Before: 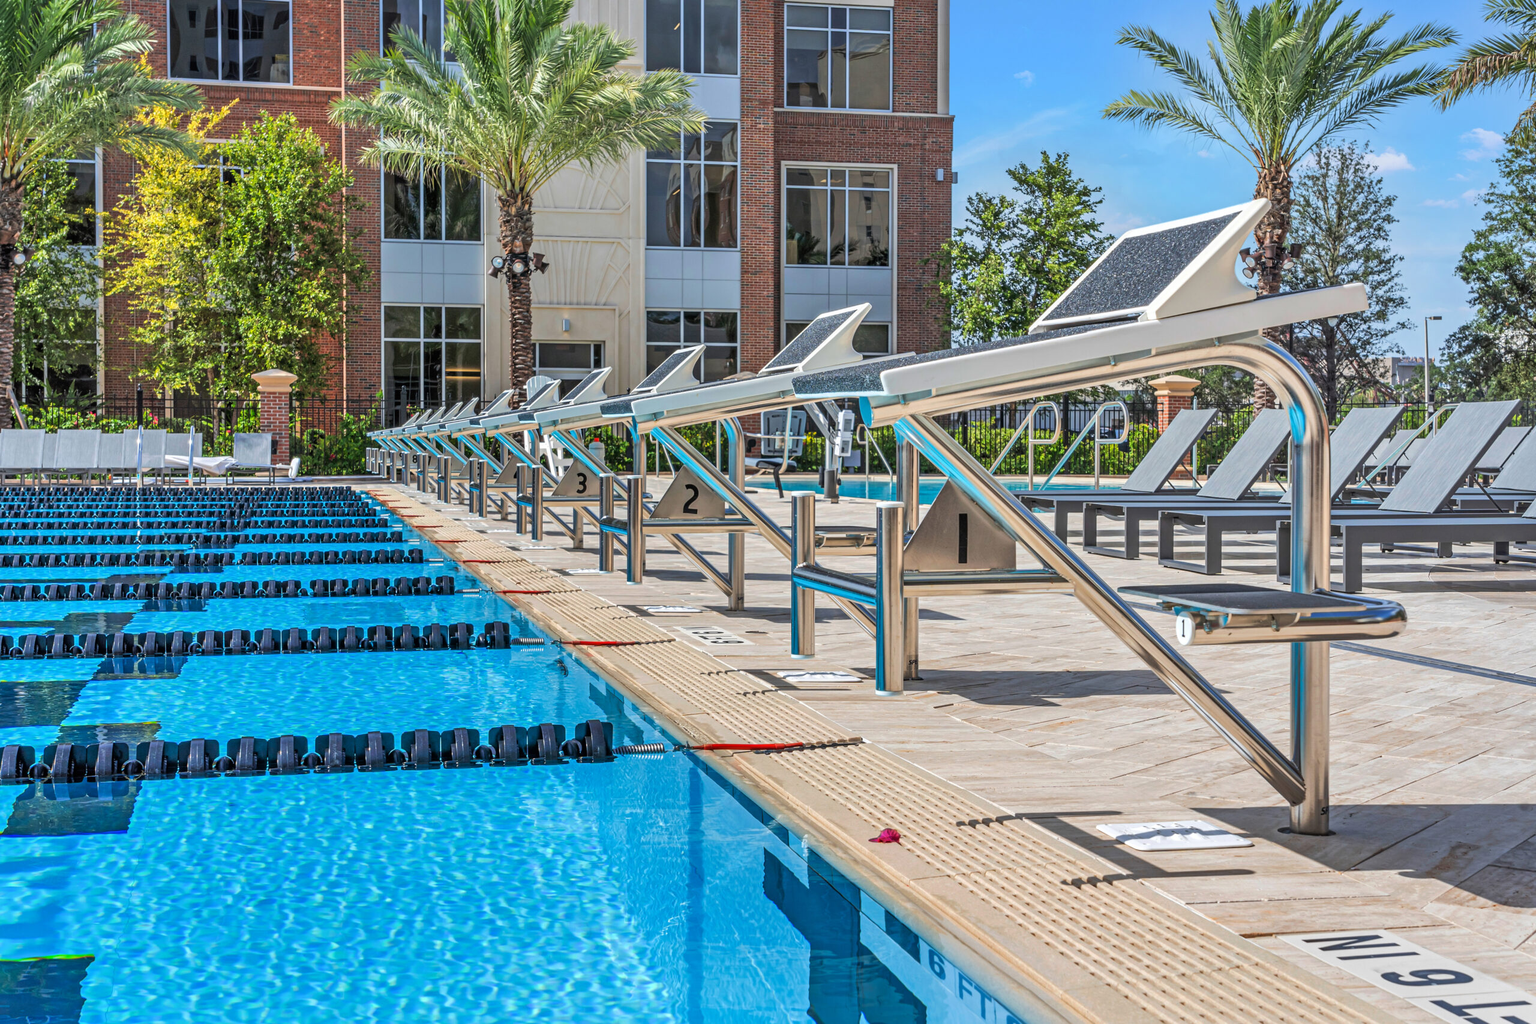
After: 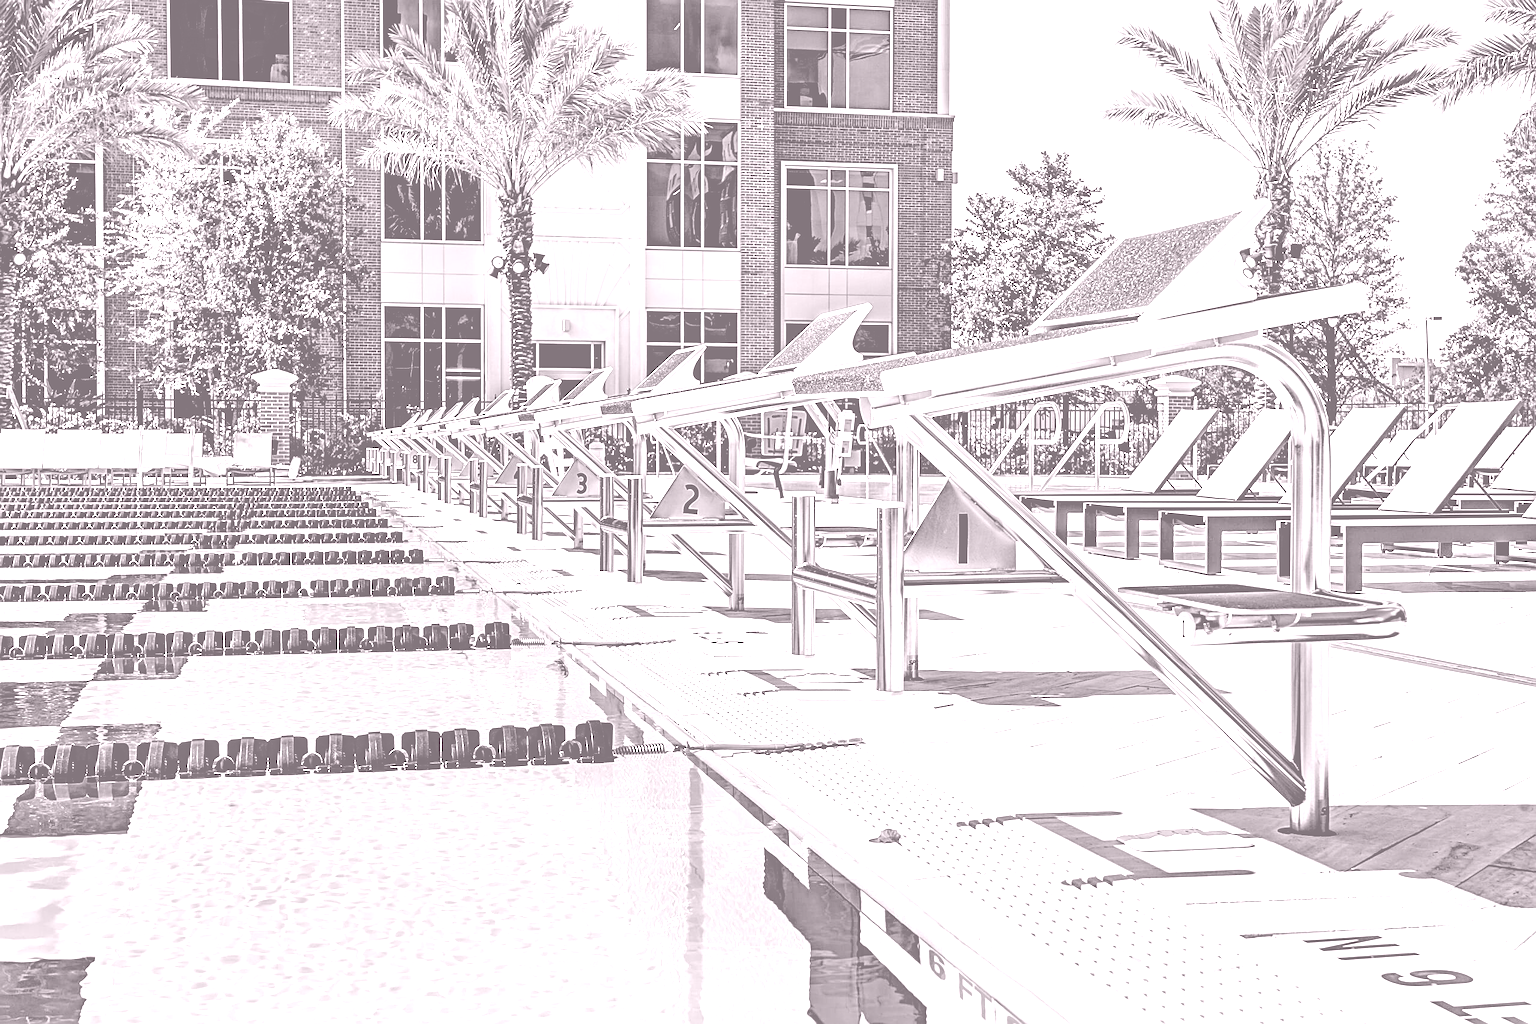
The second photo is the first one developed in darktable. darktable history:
color balance rgb: shadows lift › luminance -10%, highlights gain › luminance 10%, saturation formula JzAzBz (2021)
exposure: black level correction 0.056, compensate highlight preservation false
sharpen: on, module defaults
colorize: hue 25.2°, saturation 83%, source mix 82%, lightness 79%, version 1
